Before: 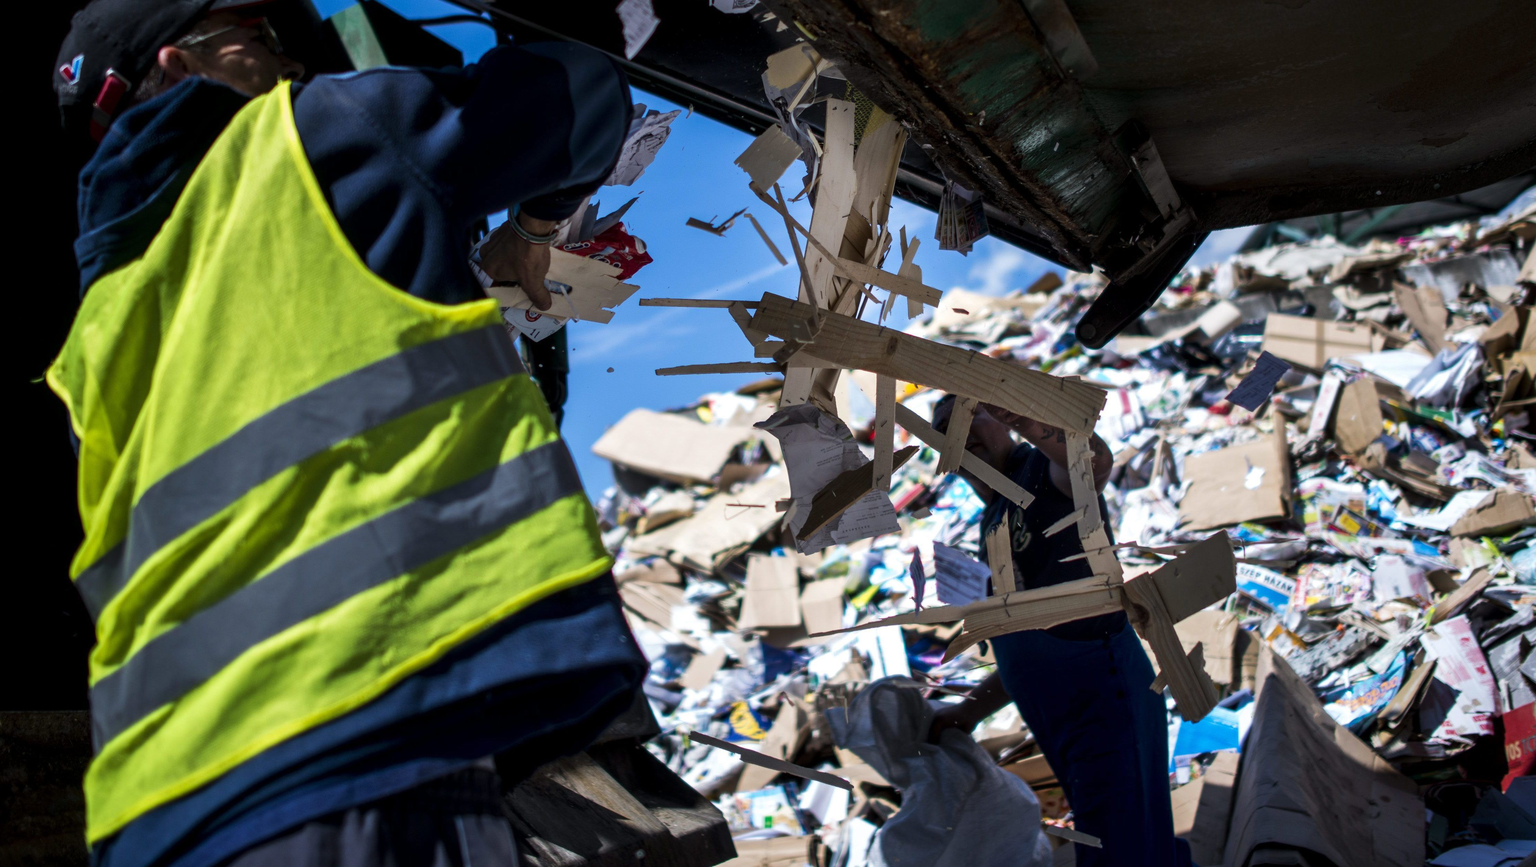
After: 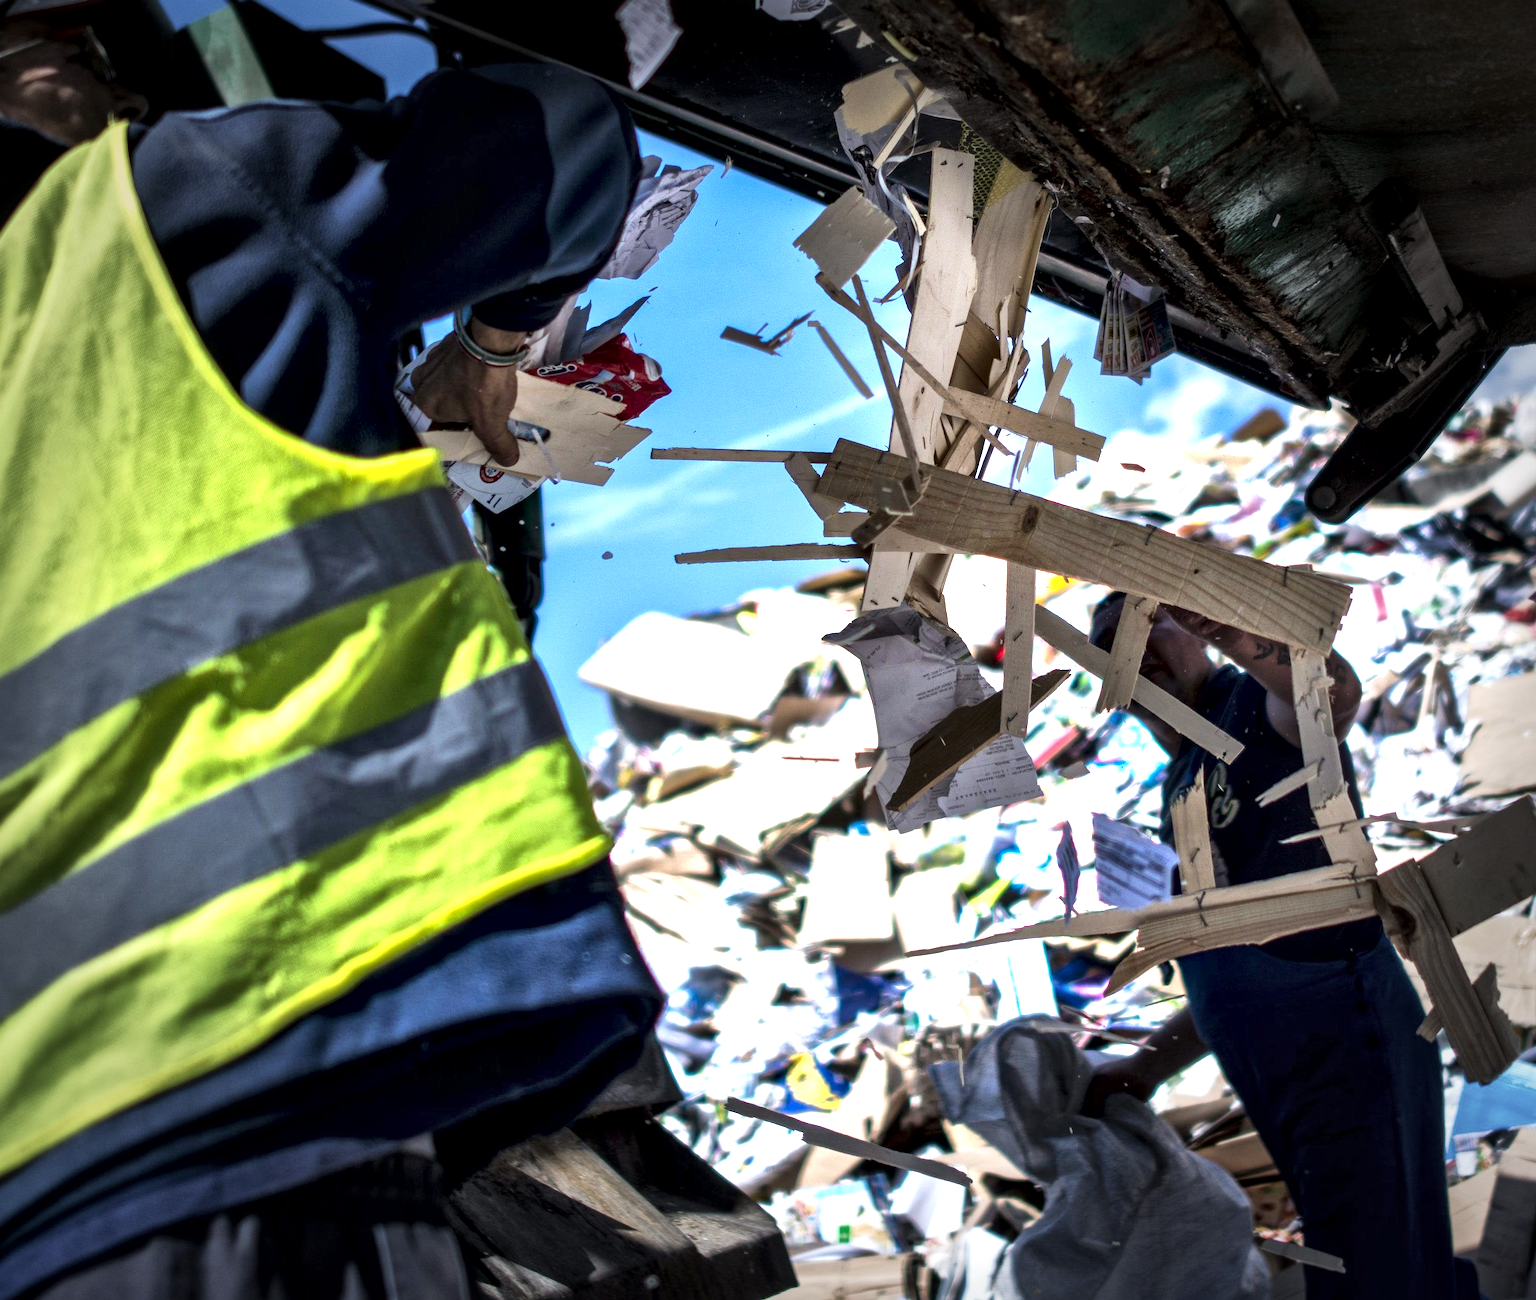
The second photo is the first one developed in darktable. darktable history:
crop and rotate: left 13.409%, right 19.924%
exposure: black level correction 0, exposure 1 EV, compensate exposure bias true, compensate highlight preservation false
vignetting: fall-off start 66.7%, fall-off radius 39.74%, brightness -0.576, saturation -0.258, automatic ratio true, width/height ratio 0.671, dithering 16-bit output
local contrast: mode bilateral grid, contrast 20, coarseness 50, detail 179%, midtone range 0.2
